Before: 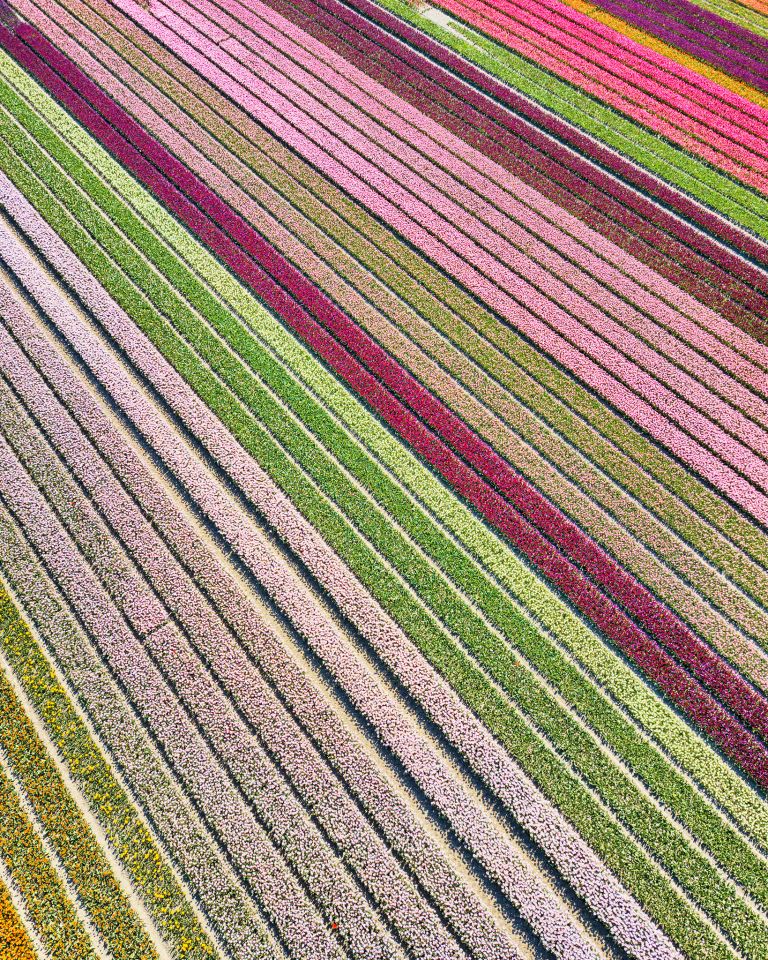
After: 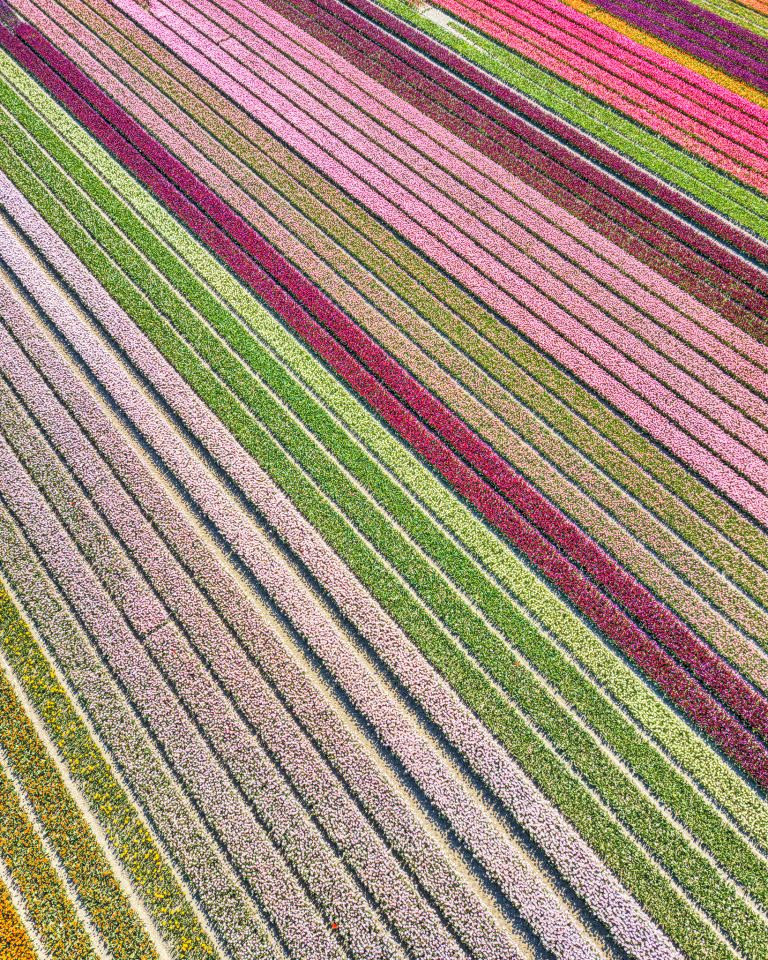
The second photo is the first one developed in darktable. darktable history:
local contrast: highlights 76%, shadows 55%, detail 177%, midtone range 0.205
